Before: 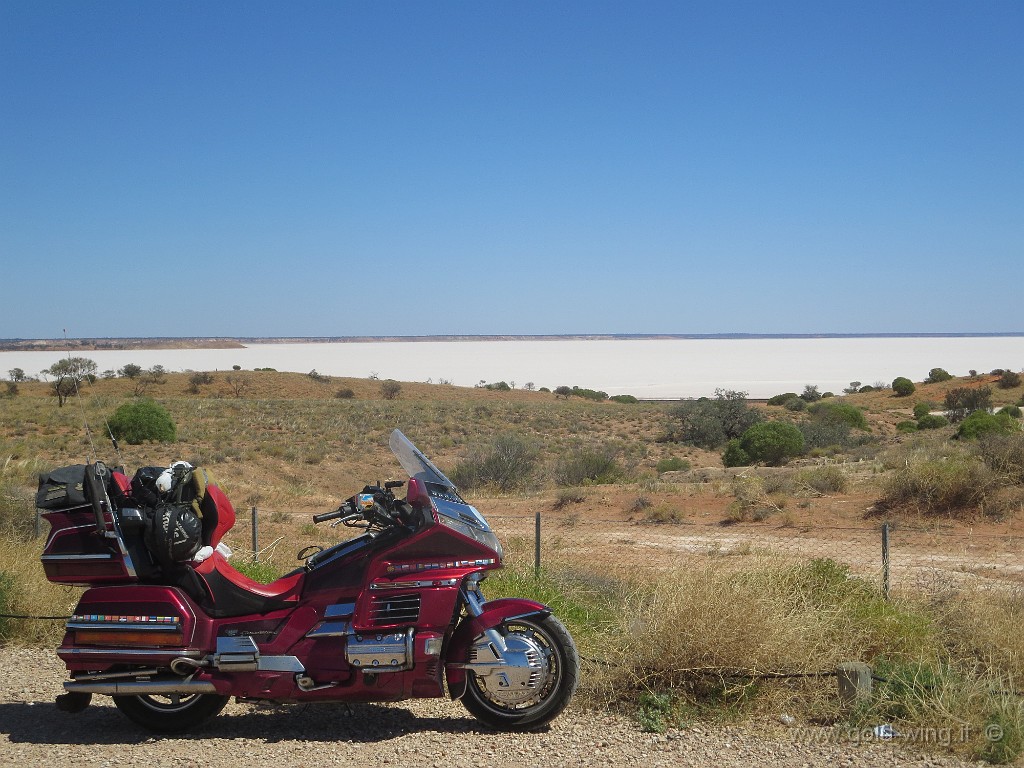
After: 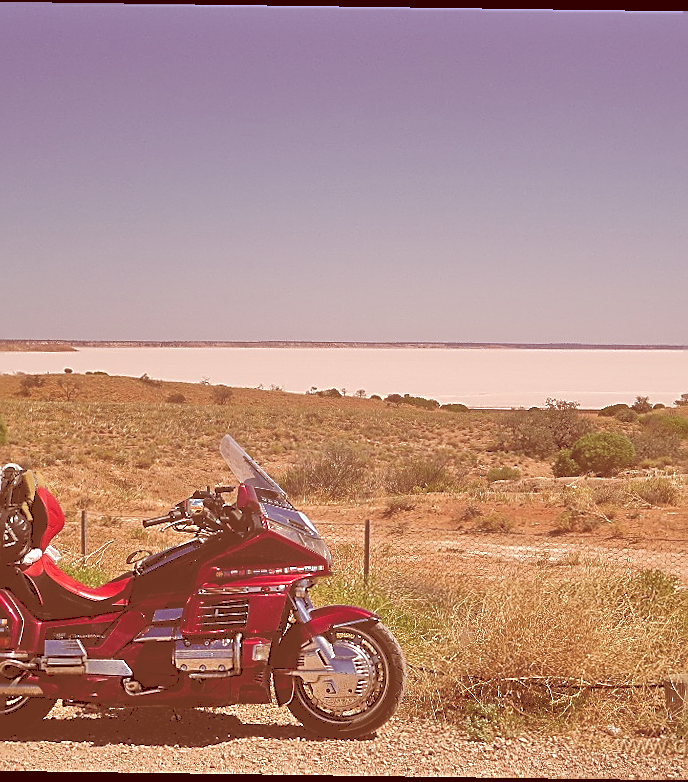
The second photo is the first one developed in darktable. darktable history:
rotate and perspective: rotation 0.8°, automatic cropping off
shadows and highlights: shadows 62.66, white point adjustment 0.37, highlights -34.44, compress 83.82%
sharpen: amount 0.75
tone equalizer: -7 EV 0.15 EV, -6 EV 0.6 EV, -5 EV 1.15 EV, -4 EV 1.33 EV, -3 EV 1.15 EV, -2 EV 0.6 EV, -1 EV 0.15 EV, mask exposure compensation -0.5 EV
tone curve: curves: ch0 [(0, 0) (0.003, 0.284) (0.011, 0.284) (0.025, 0.288) (0.044, 0.29) (0.069, 0.292) (0.1, 0.296) (0.136, 0.298) (0.177, 0.305) (0.224, 0.312) (0.277, 0.327) (0.335, 0.362) (0.399, 0.407) (0.468, 0.464) (0.543, 0.537) (0.623, 0.62) (0.709, 0.71) (0.801, 0.79) (0.898, 0.862) (1, 1)], preserve colors none
crop: left 16.899%, right 16.556%
color correction: highlights a* 9.03, highlights b* 8.71, shadows a* 40, shadows b* 40, saturation 0.8
